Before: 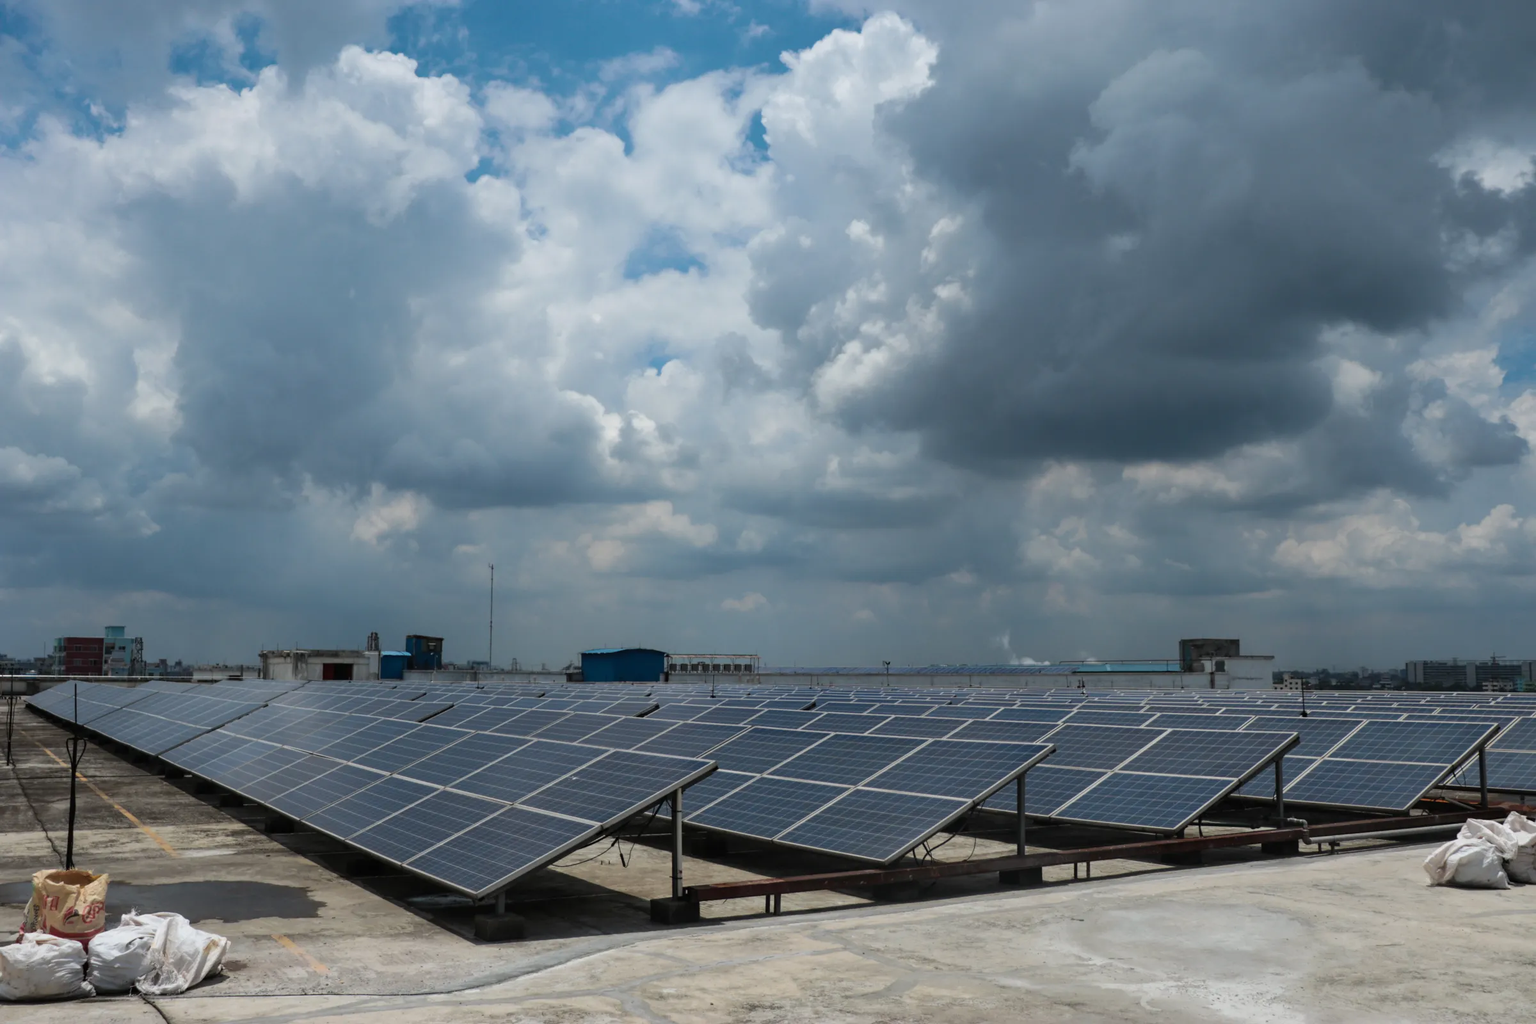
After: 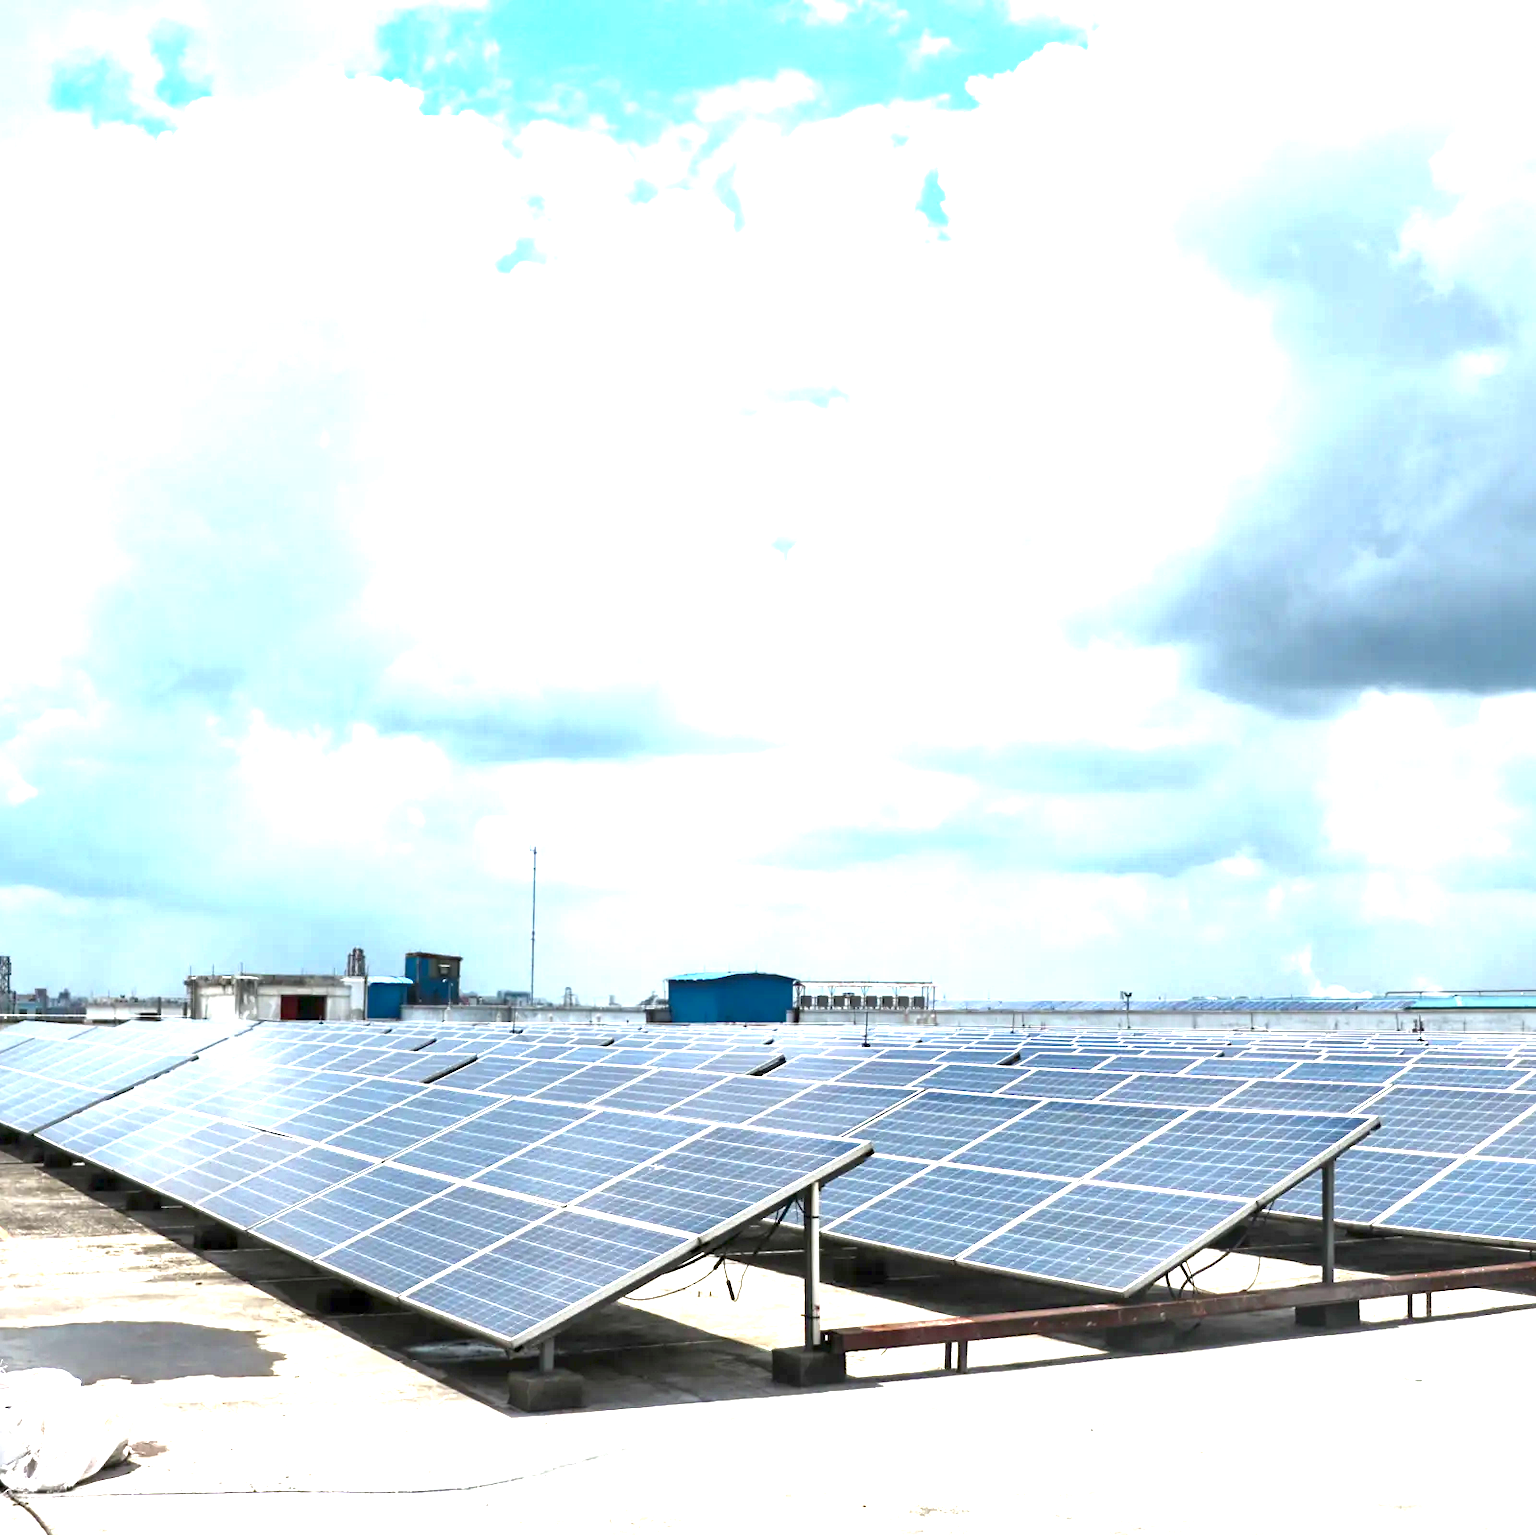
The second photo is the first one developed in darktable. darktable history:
crop and rotate: left 8.859%, right 24.441%
exposure: black level correction 0.001, exposure 2.635 EV, compensate highlight preservation false
local contrast: mode bilateral grid, contrast 25, coarseness 59, detail 152%, midtone range 0.2
